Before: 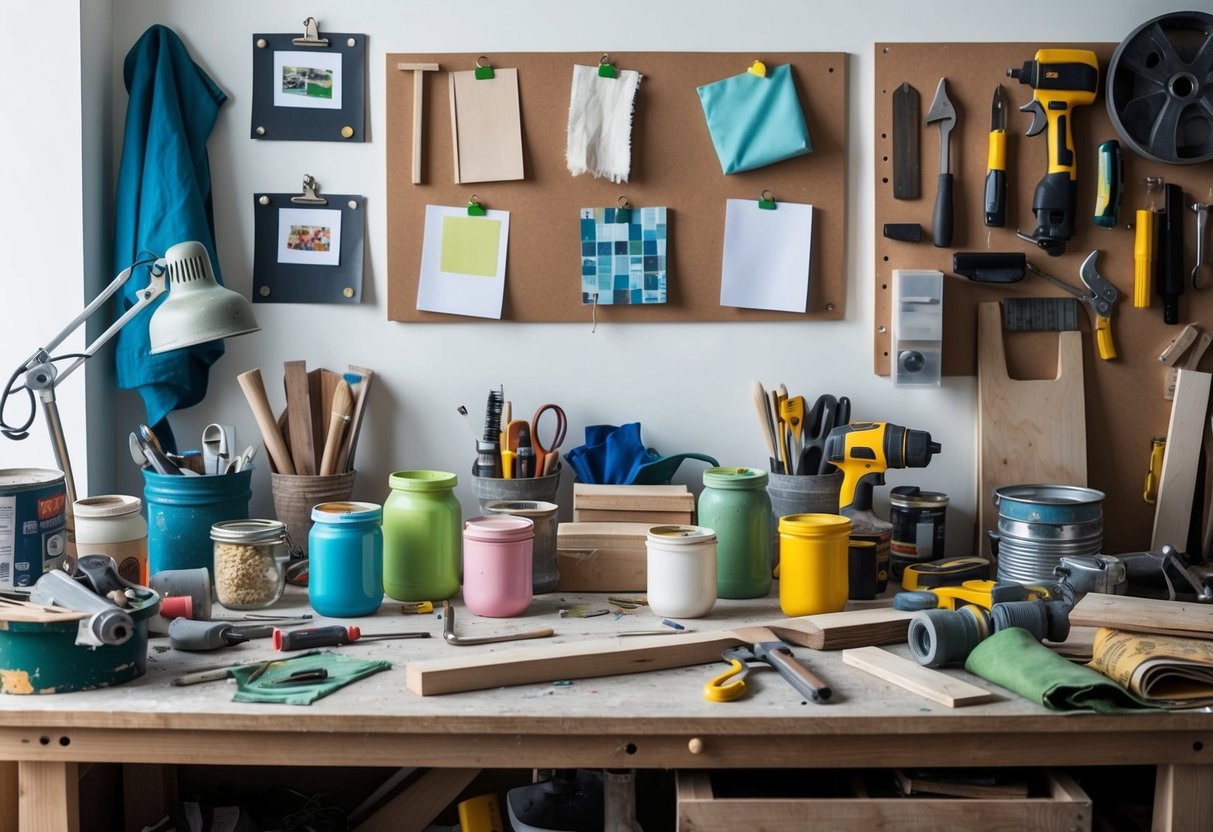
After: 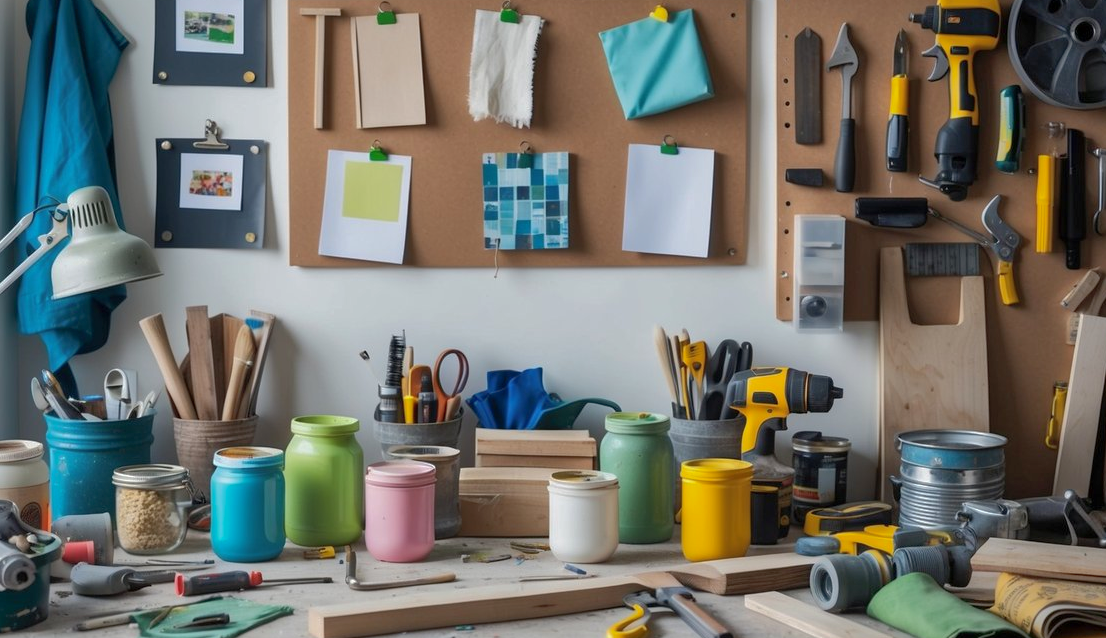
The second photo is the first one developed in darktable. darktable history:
crop: left 8.155%, top 6.611%, bottom 15.385%
shadows and highlights: highlights -60
